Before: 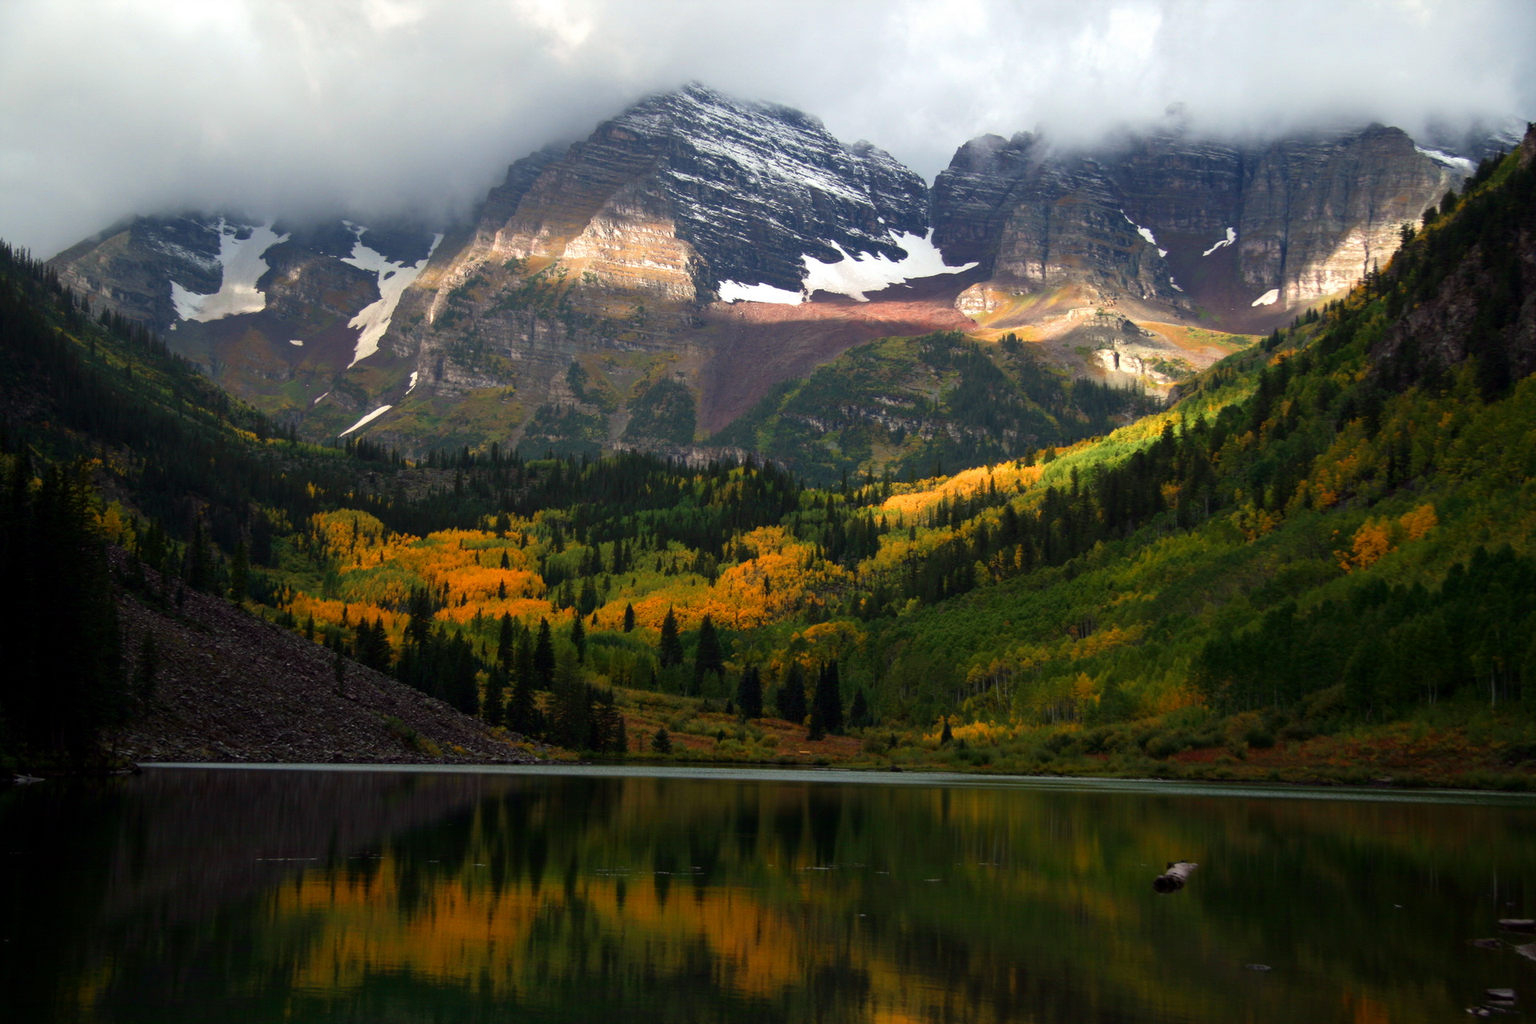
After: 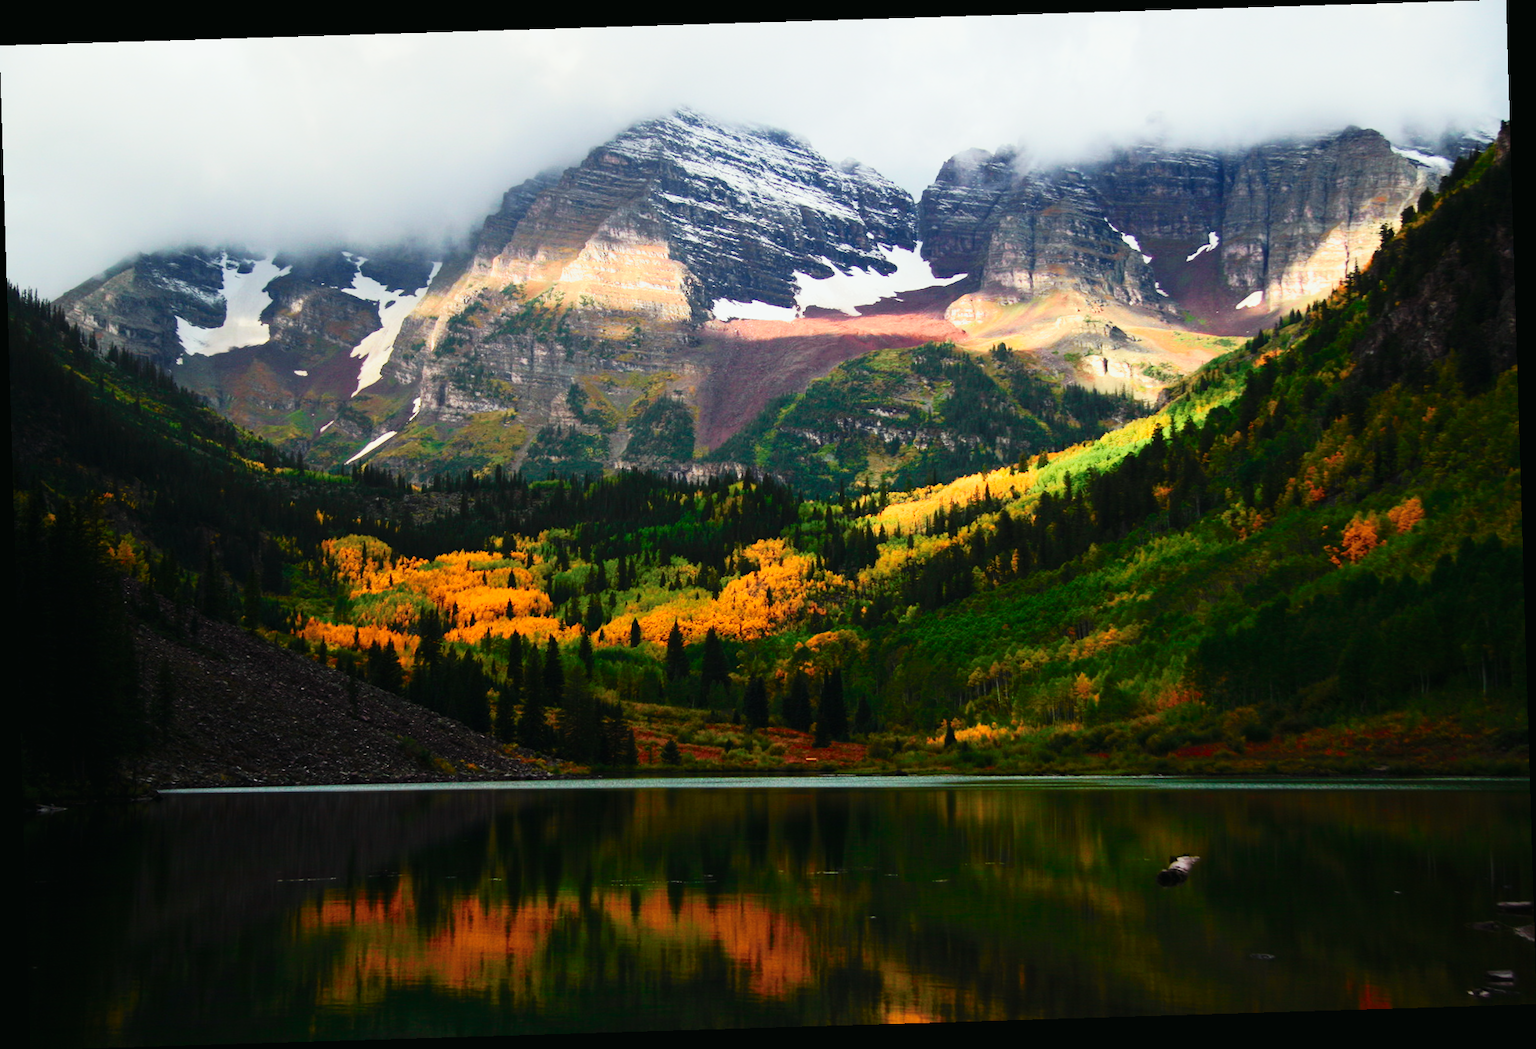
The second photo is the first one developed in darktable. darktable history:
base curve: curves: ch0 [(0, 0) (0.032, 0.025) (0.121, 0.166) (0.206, 0.329) (0.605, 0.79) (1, 1)], preserve colors none
rotate and perspective: rotation -1.75°, automatic cropping off
tone curve: curves: ch0 [(0, 0.013) (0.104, 0.103) (0.258, 0.267) (0.448, 0.487) (0.709, 0.794) (0.895, 0.915) (0.994, 0.971)]; ch1 [(0, 0) (0.335, 0.298) (0.446, 0.413) (0.488, 0.484) (0.515, 0.508) (0.584, 0.623) (0.635, 0.661) (1, 1)]; ch2 [(0, 0) (0.314, 0.306) (0.436, 0.447) (0.502, 0.503) (0.538, 0.541) (0.568, 0.603) (0.641, 0.635) (0.717, 0.701) (1, 1)], color space Lab, independent channels, preserve colors none
